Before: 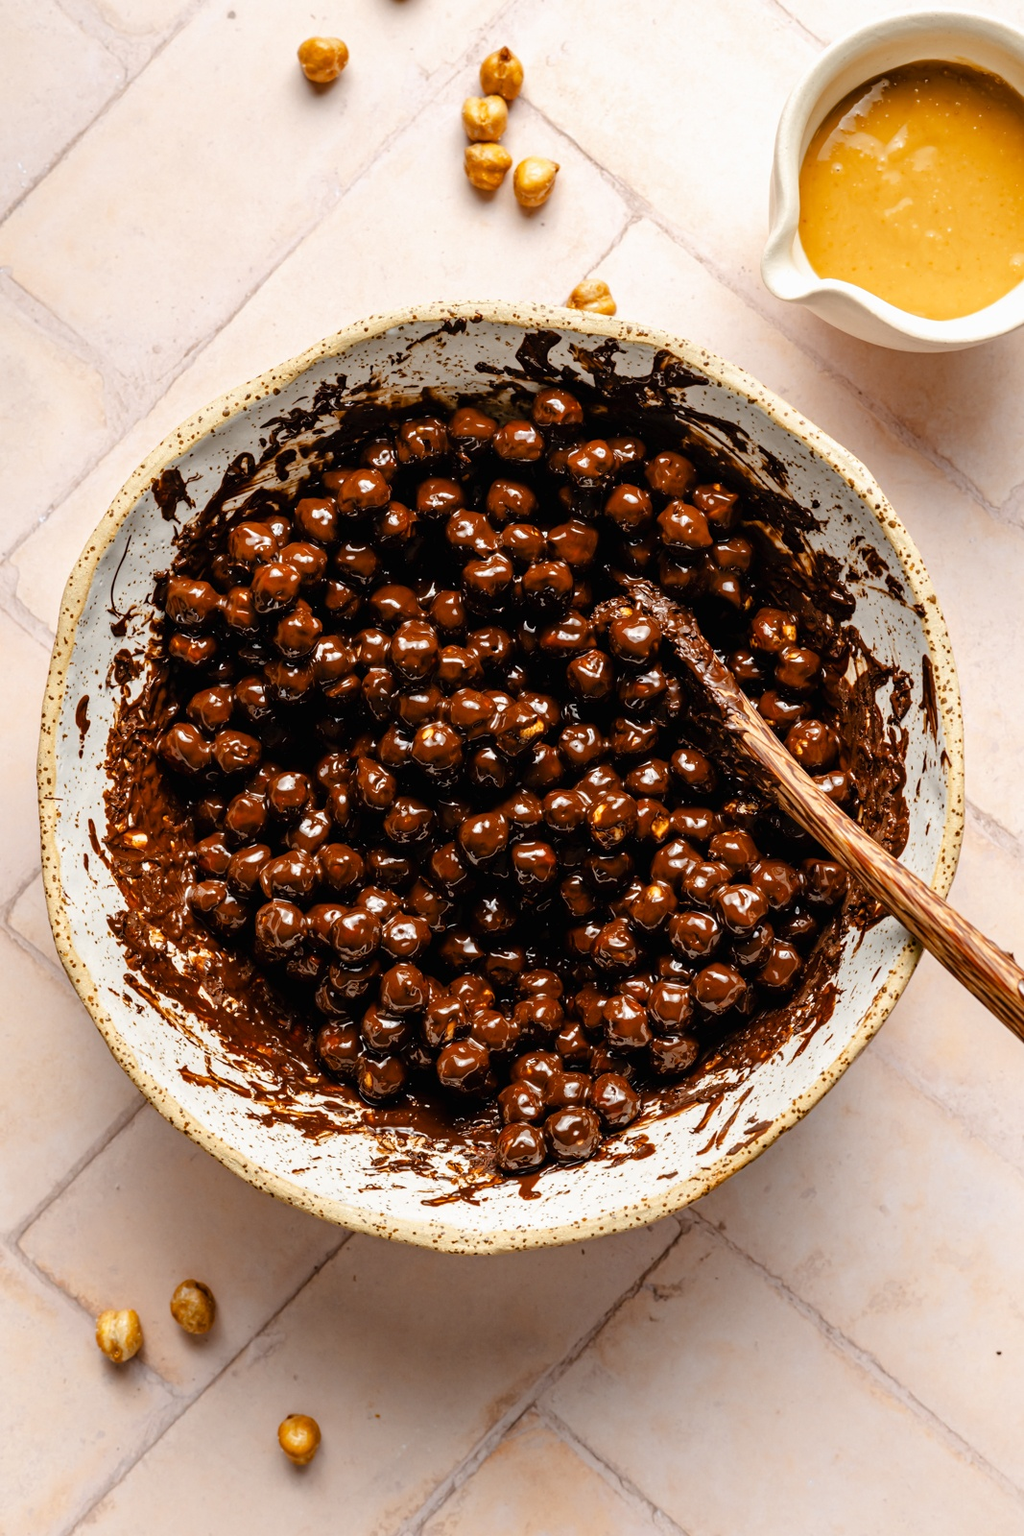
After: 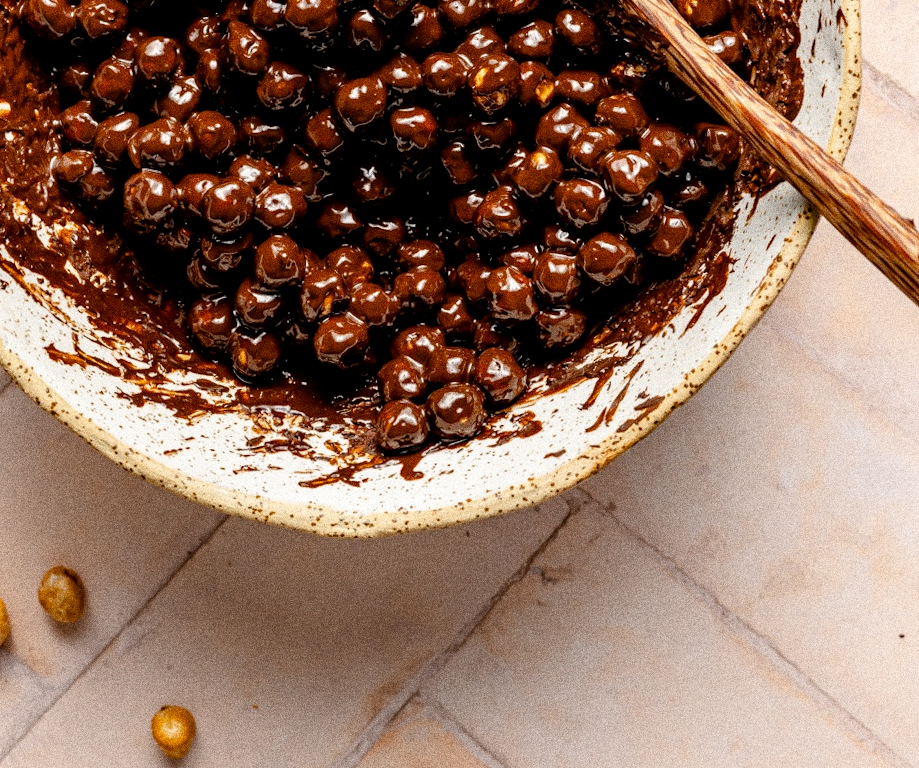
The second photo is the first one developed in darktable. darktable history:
grain: coarseness 14.49 ISO, strength 48.04%, mid-tones bias 35%
exposure: black level correction 0.004, exposure 0.014 EV, compensate highlight preservation false
crop and rotate: left 13.306%, top 48.129%, bottom 2.928%
rotate and perspective: rotation -0.45°, automatic cropping original format, crop left 0.008, crop right 0.992, crop top 0.012, crop bottom 0.988
